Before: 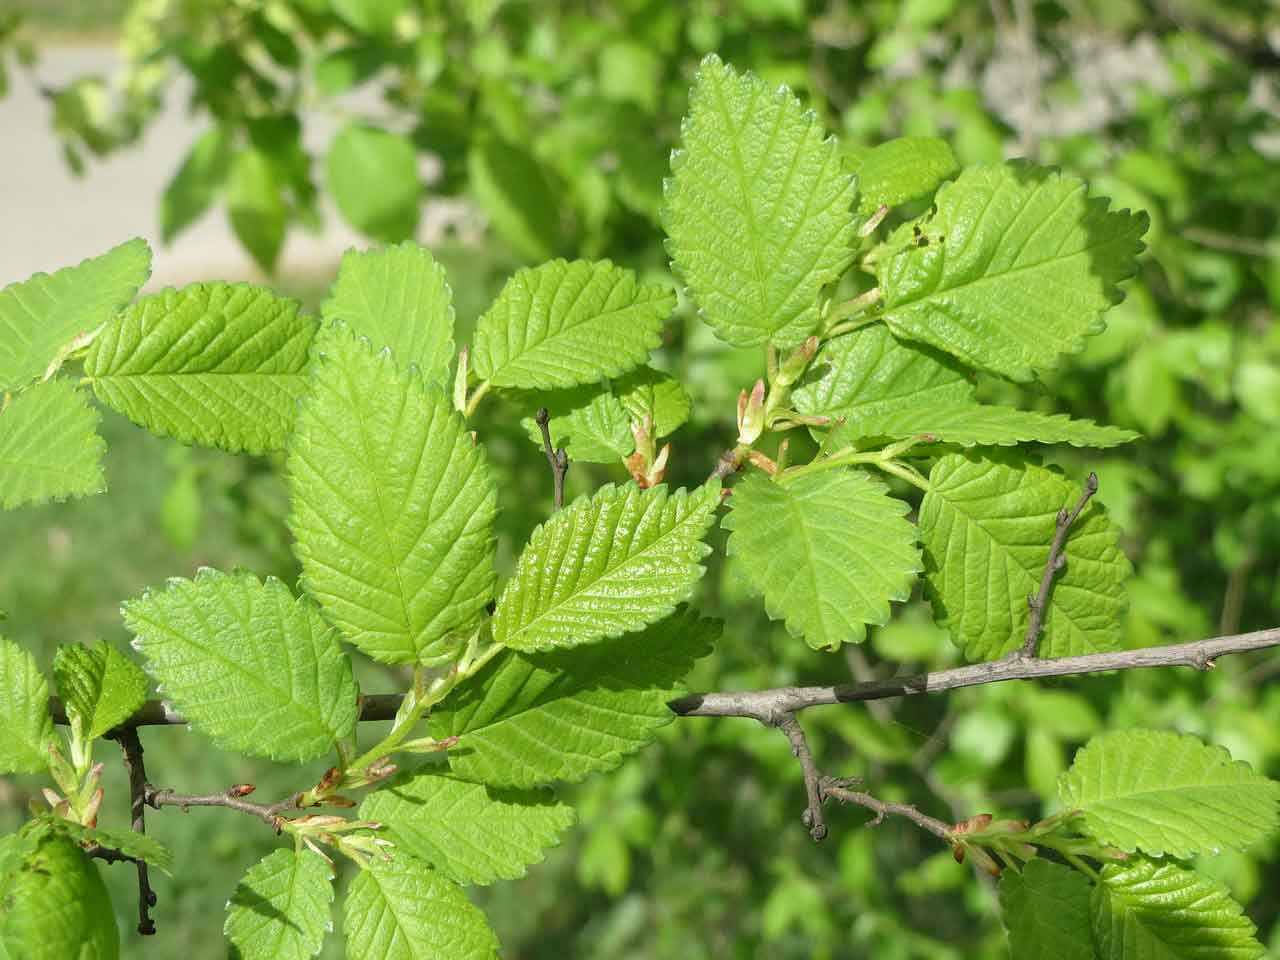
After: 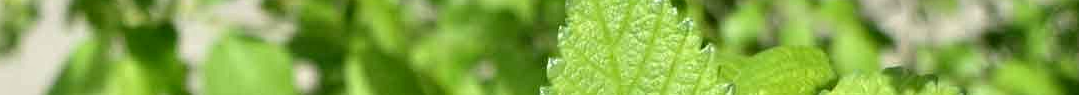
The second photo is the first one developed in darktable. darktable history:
crop and rotate: left 9.644%, top 9.491%, right 6.021%, bottom 80.509%
local contrast: detail 135%, midtone range 0.75
